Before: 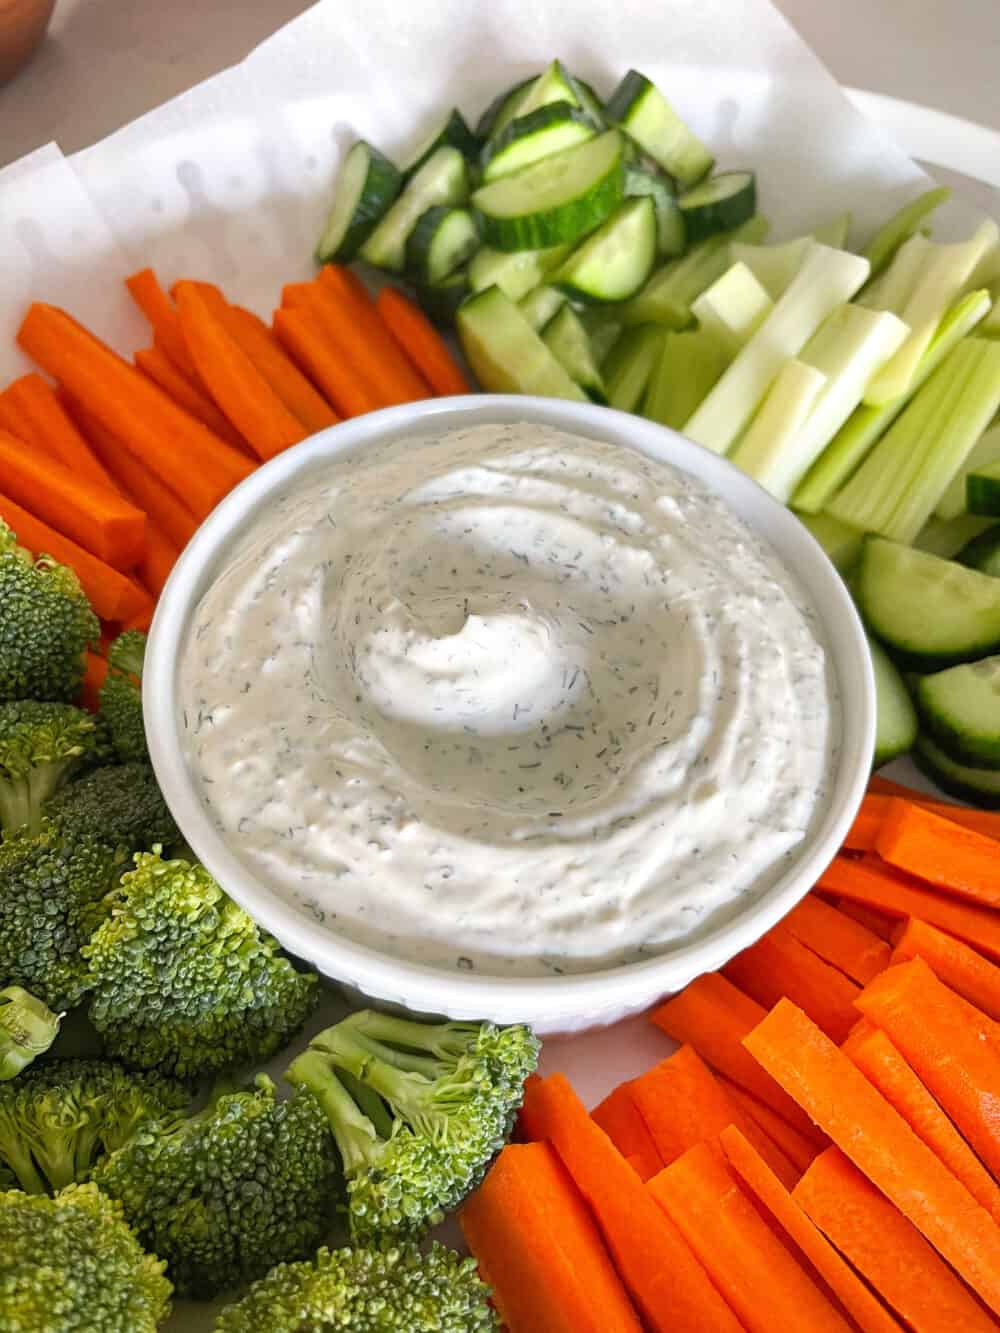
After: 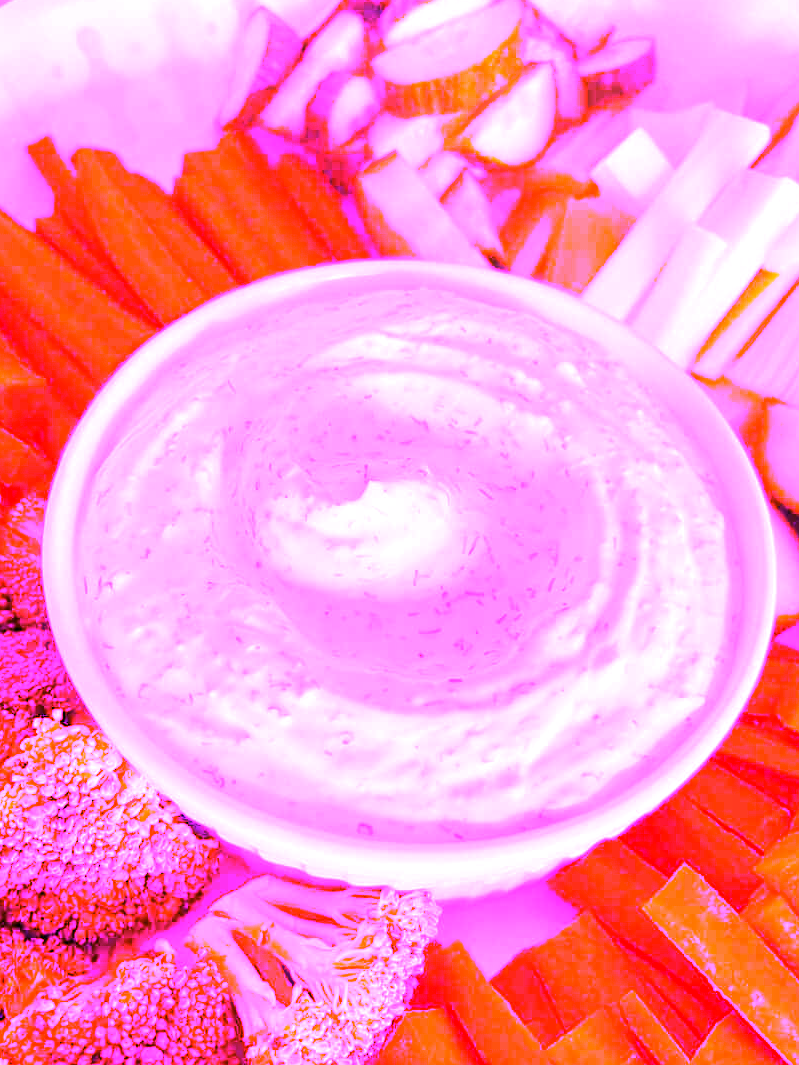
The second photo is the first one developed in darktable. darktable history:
haze removal: strength 0.5, distance 0.43, compatibility mode true, adaptive false
crop and rotate: left 10.071%, top 10.071%, right 10.02%, bottom 10.02%
white balance: red 8, blue 8
